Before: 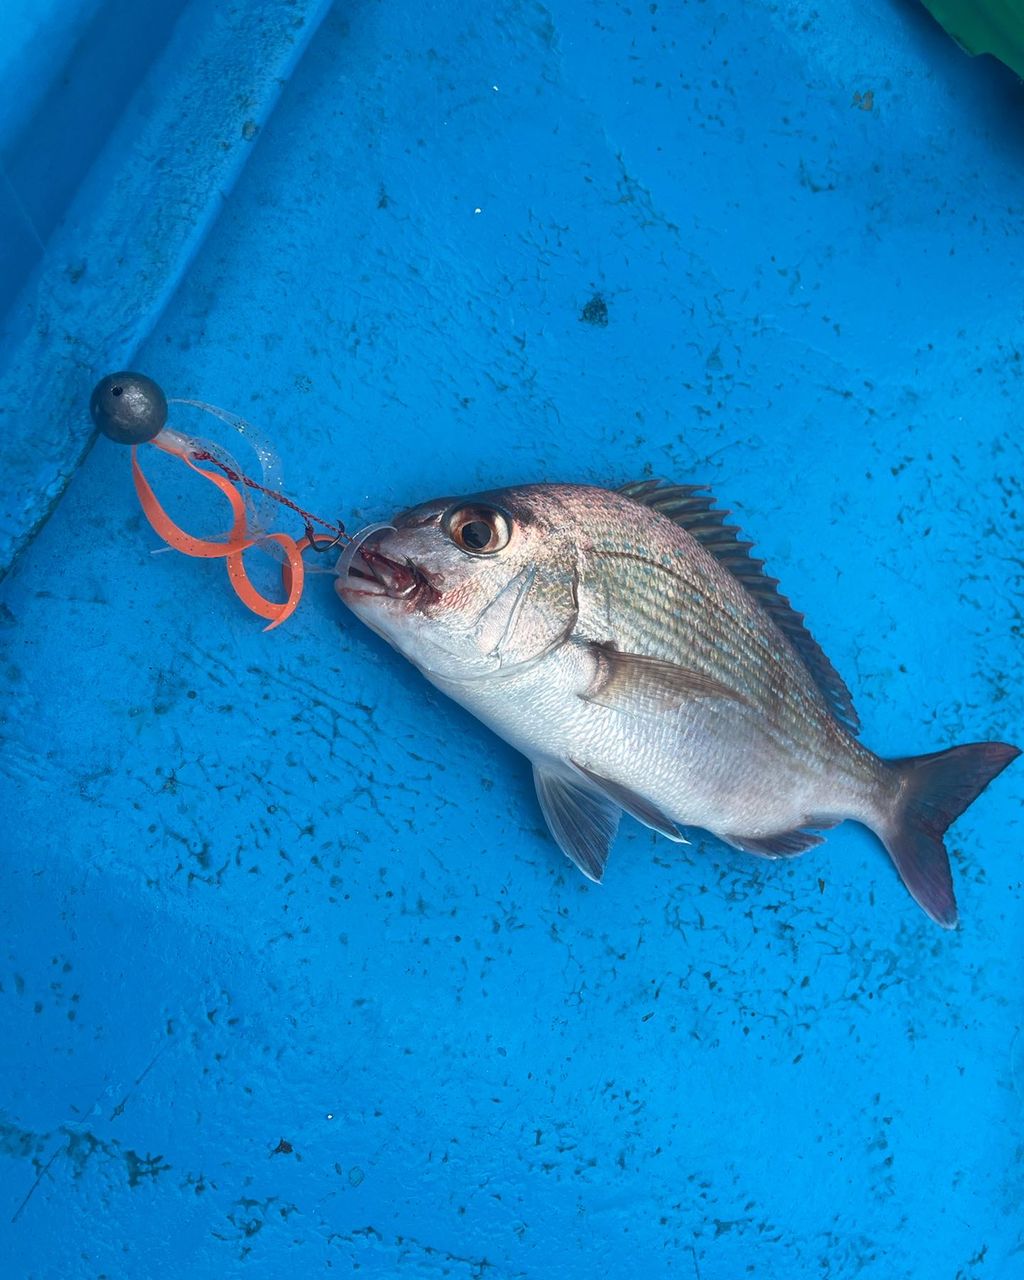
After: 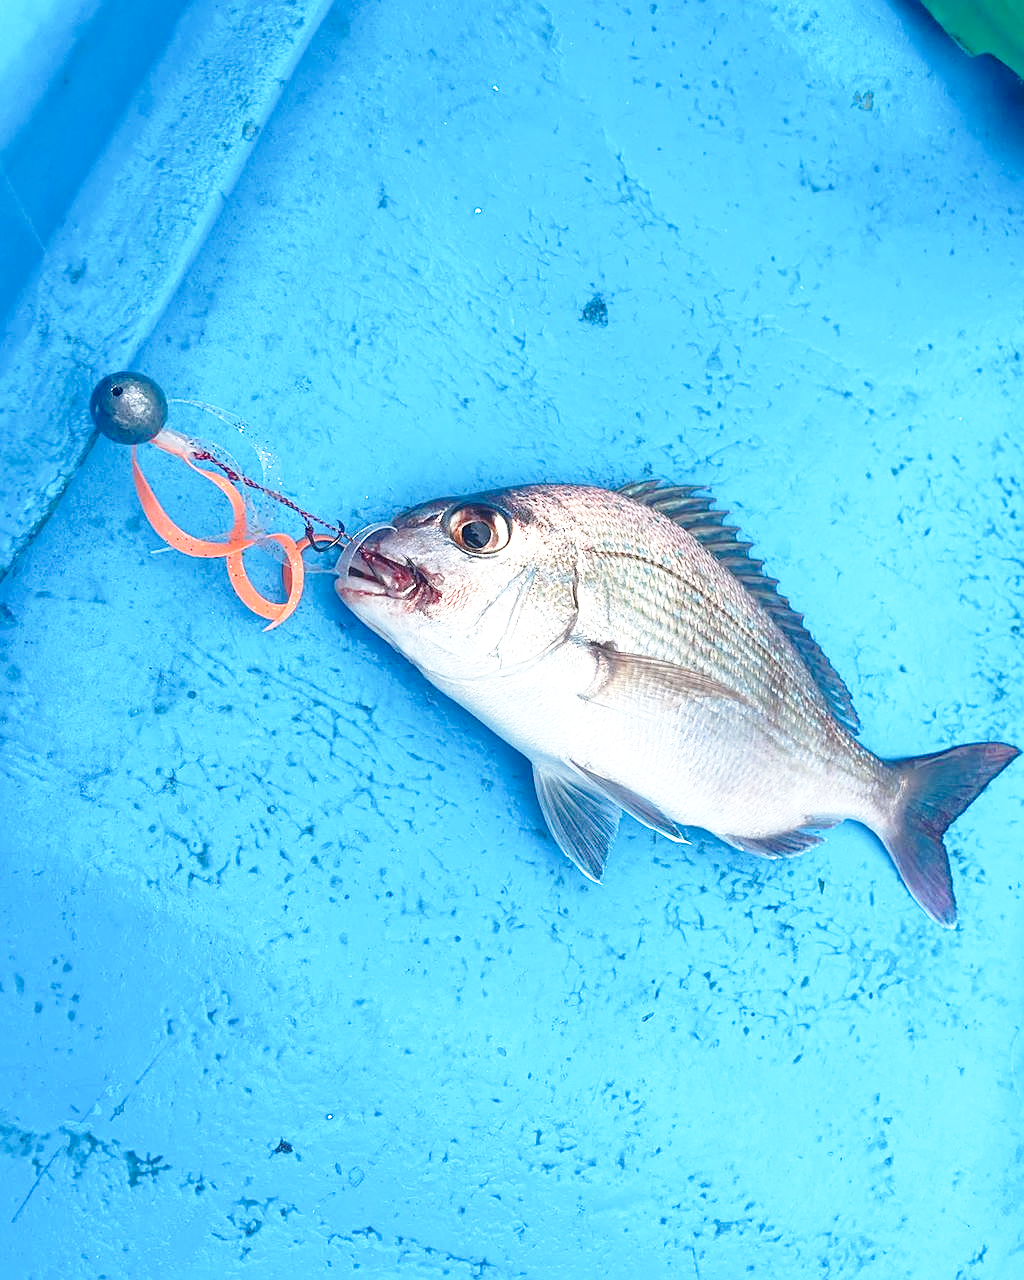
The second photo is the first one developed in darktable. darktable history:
exposure: black level correction 0, exposure 0.702 EV, compensate highlight preservation false
base curve: curves: ch0 [(0, 0) (0.028, 0.03) (0.121, 0.232) (0.46, 0.748) (0.859, 0.968) (1, 1)], preserve colors none
sharpen: on, module defaults
